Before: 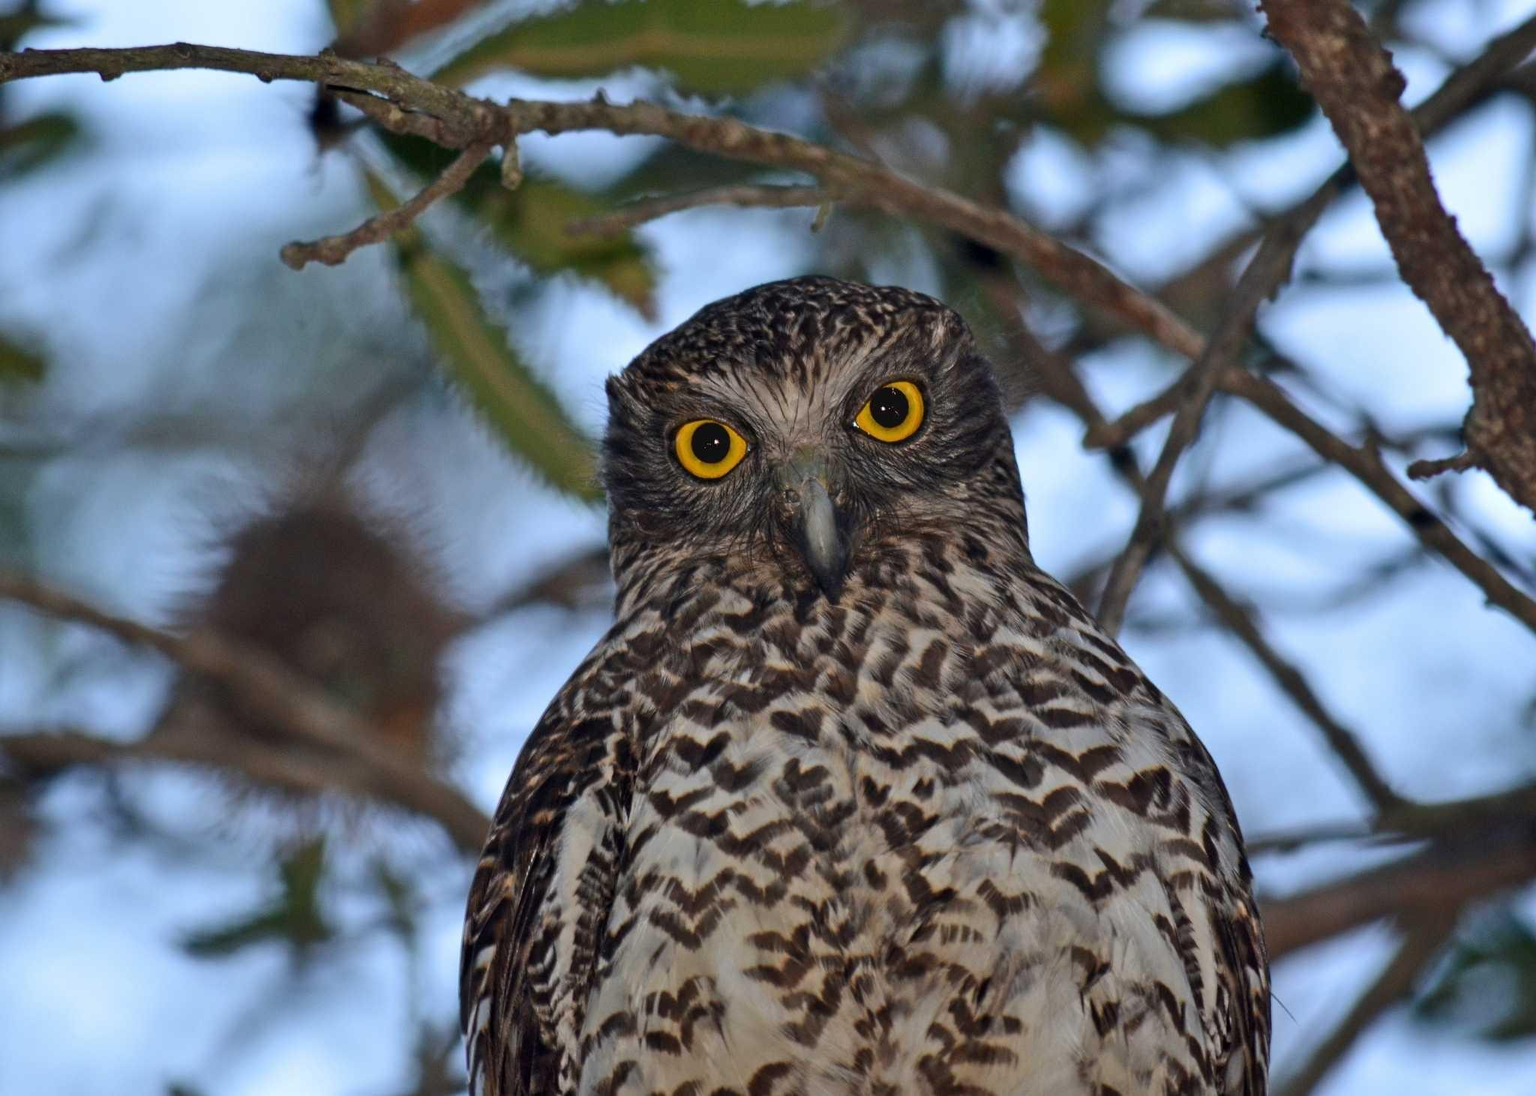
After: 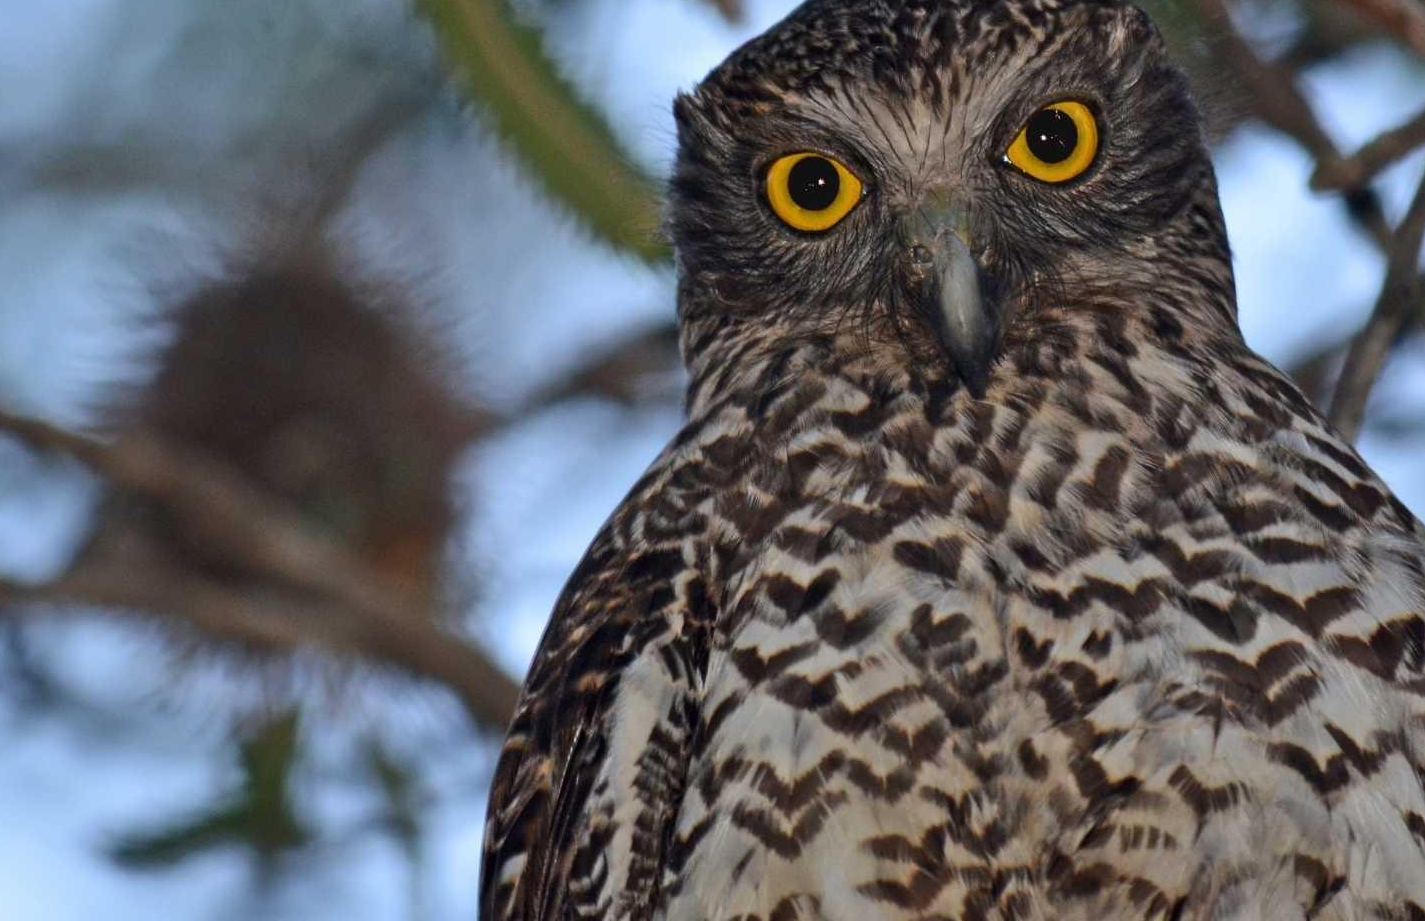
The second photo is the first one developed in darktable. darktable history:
crop: left 6.543%, top 27.903%, right 23.868%, bottom 9.006%
